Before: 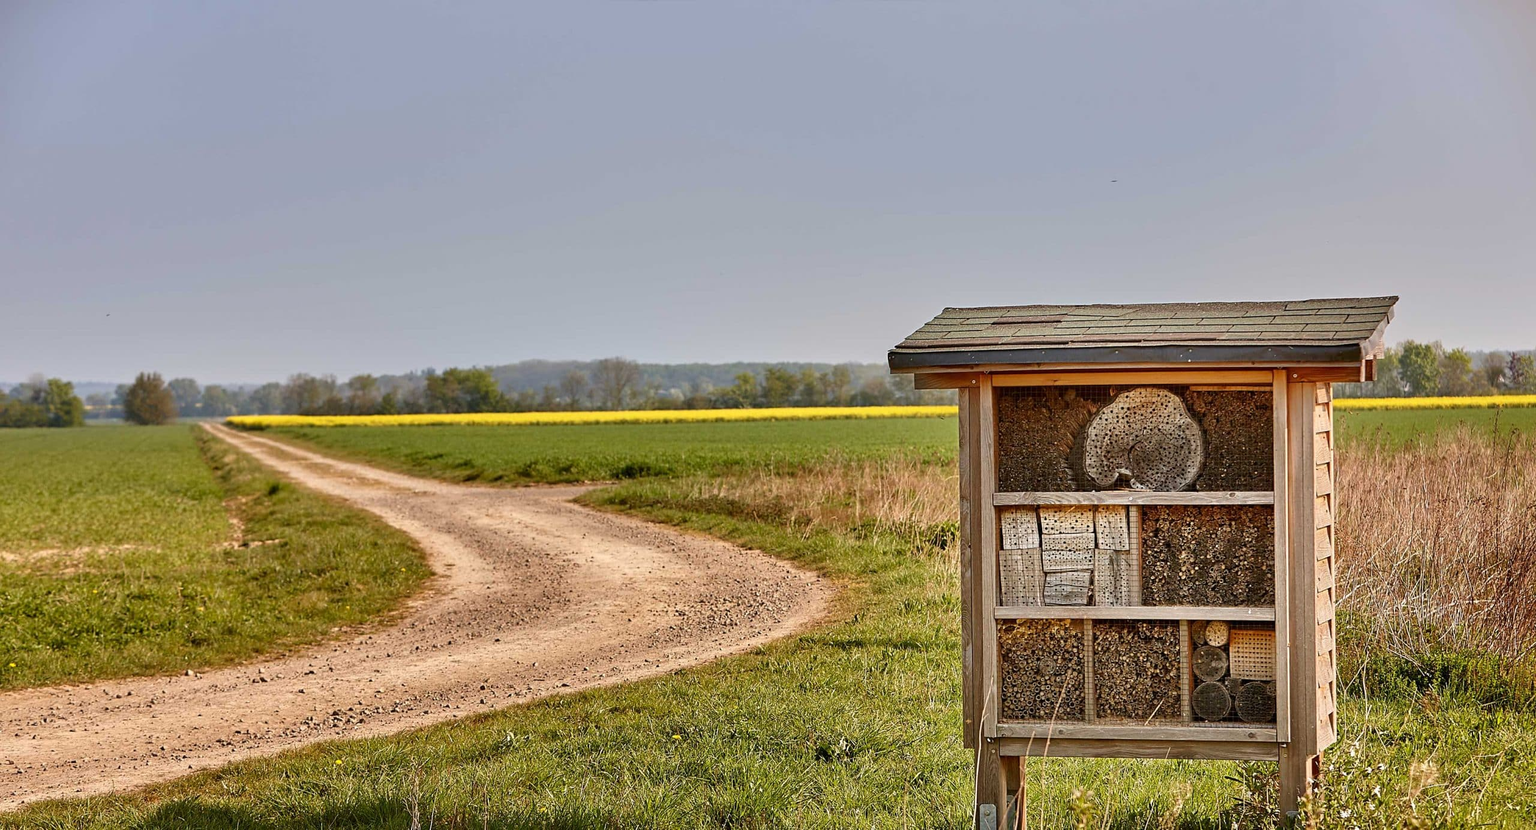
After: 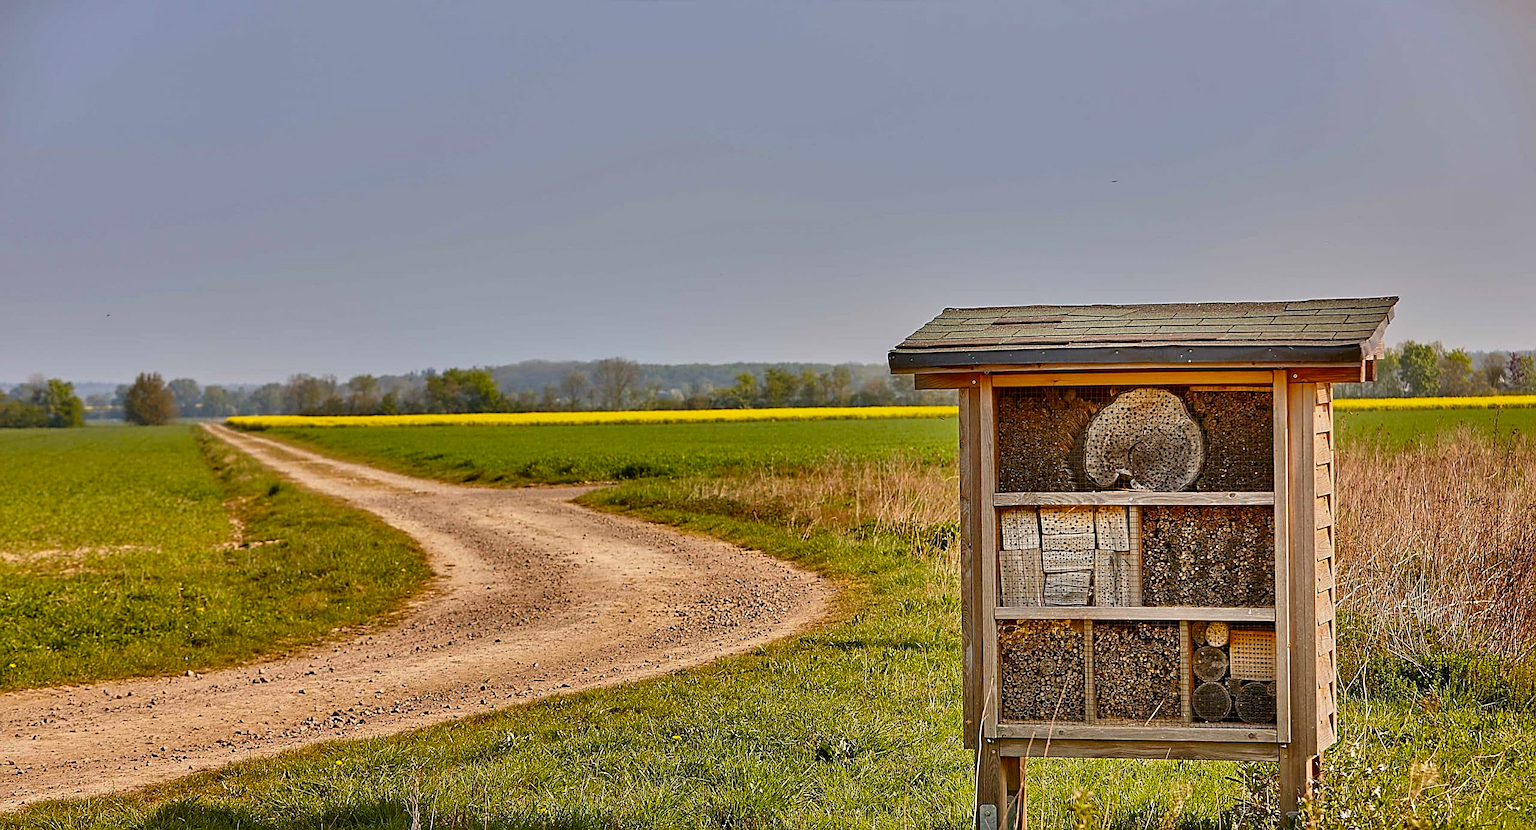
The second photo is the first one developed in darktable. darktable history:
exposure: exposure -0.242 EV, compensate highlight preservation false
color balance: output saturation 120%
sharpen: on, module defaults
shadows and highlights: soften with gaussian
